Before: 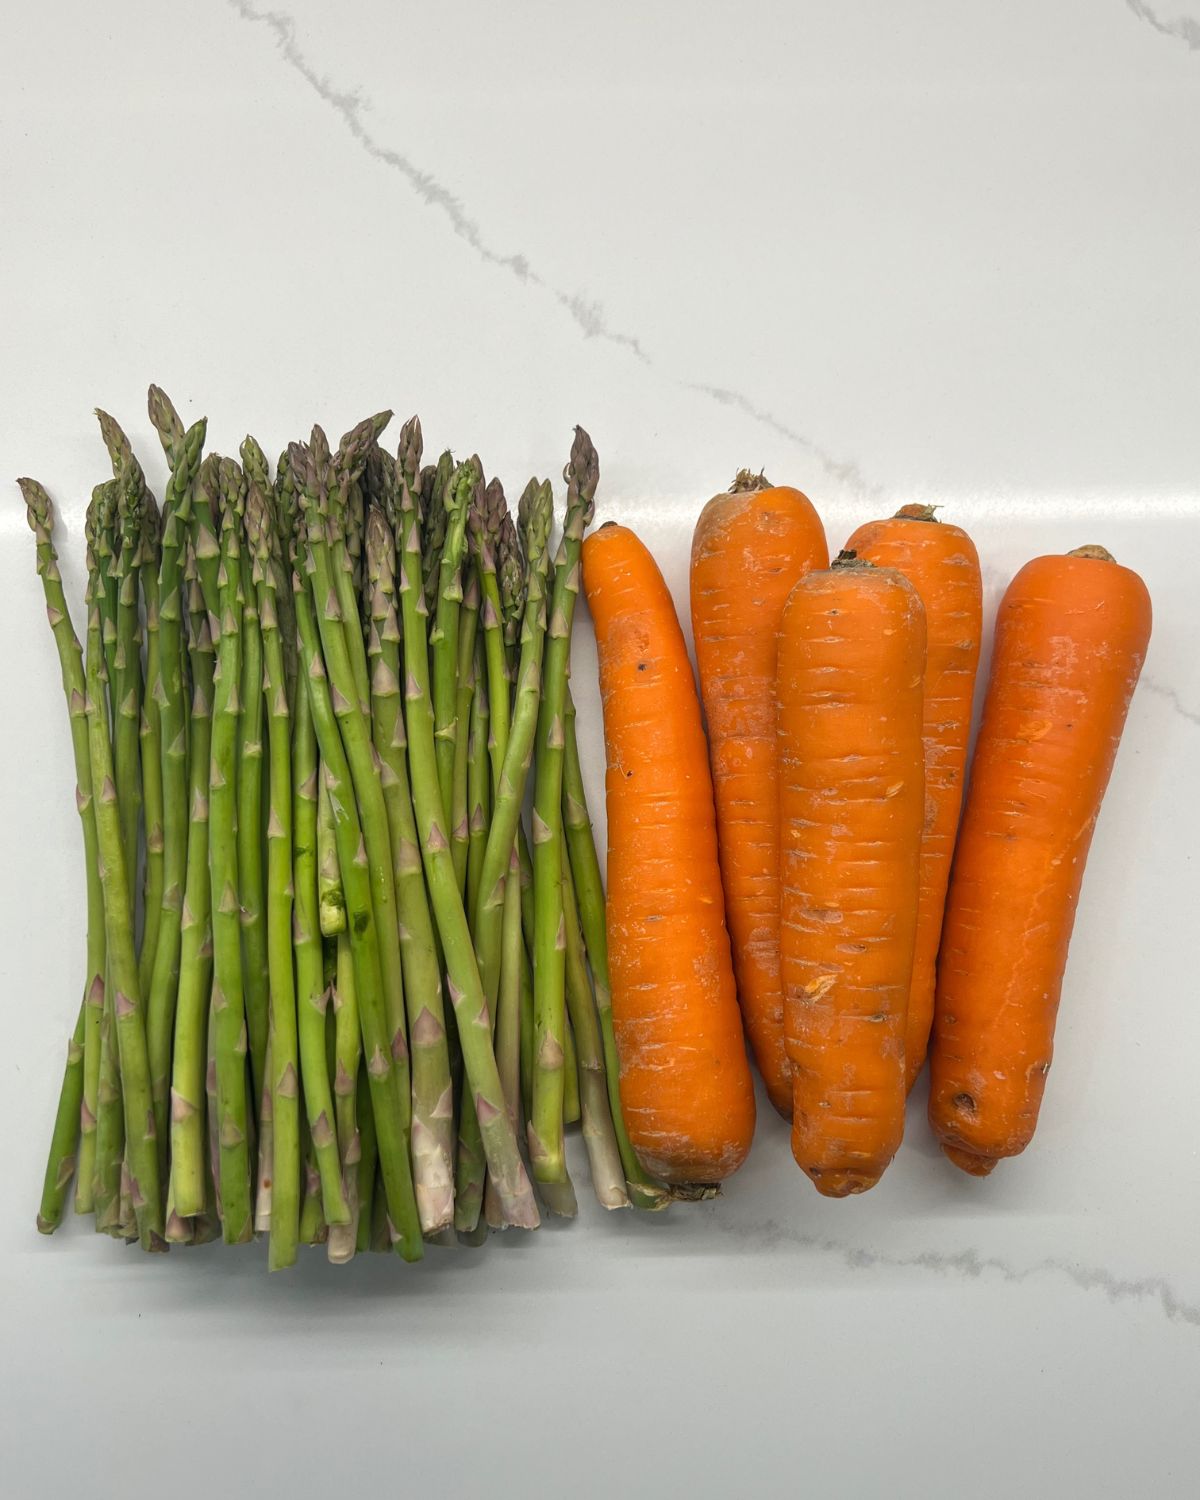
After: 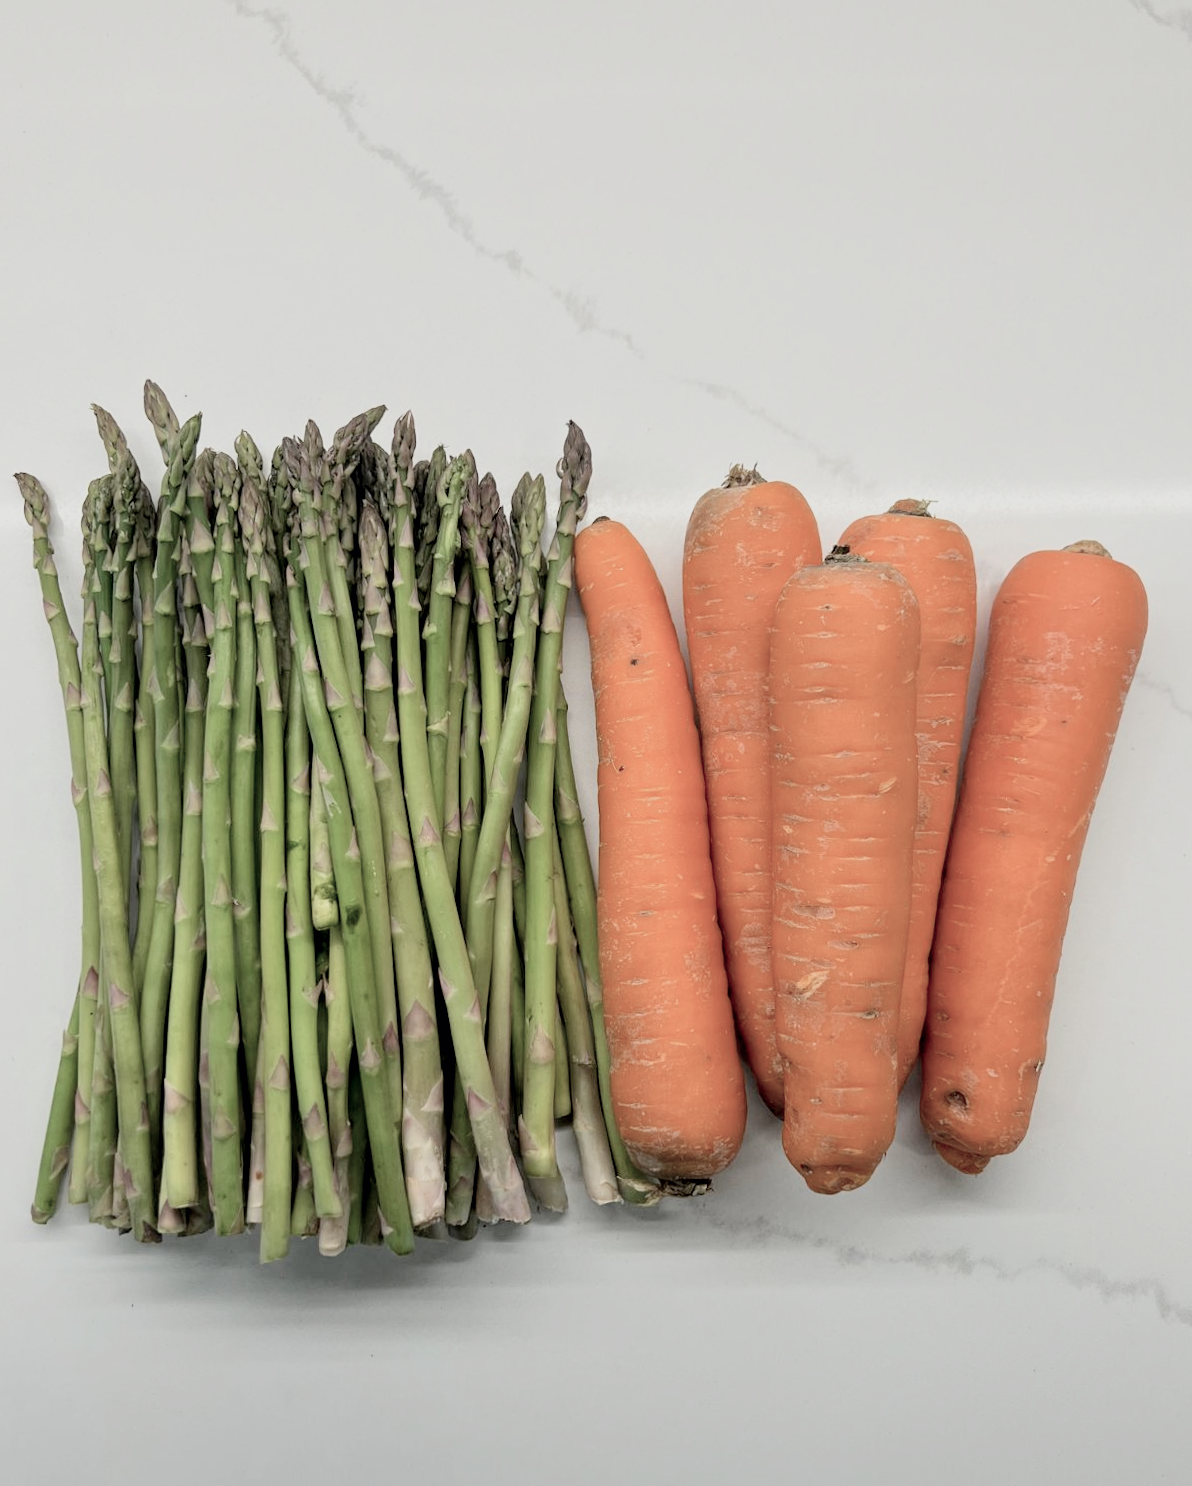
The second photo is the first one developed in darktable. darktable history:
color balance rgb: linear chroma grading › global chroma -16.06%, perceptual saturation grading › global saturation -32.85%, global vibrance -23.56%
exposure: black level correction 0.012, exposure 0.7 EV, compensate exposure bias true, compensate highlight preservation false
rotate and perspective: rotation 0.192°, lens shift (horizontal) -0.015, crop left 0.005, crop right 0.996, crop top 0.006, crop bottom 0.99
haze removal: compatibility mode true, adaptive false
color correction: highlights a* -0.137, highlights b* 0.137
filmic rgb: black relative exposure -7.15 EV, white relative exposure 5.36 EV, hardness 3.02, color science v6 (2022)
